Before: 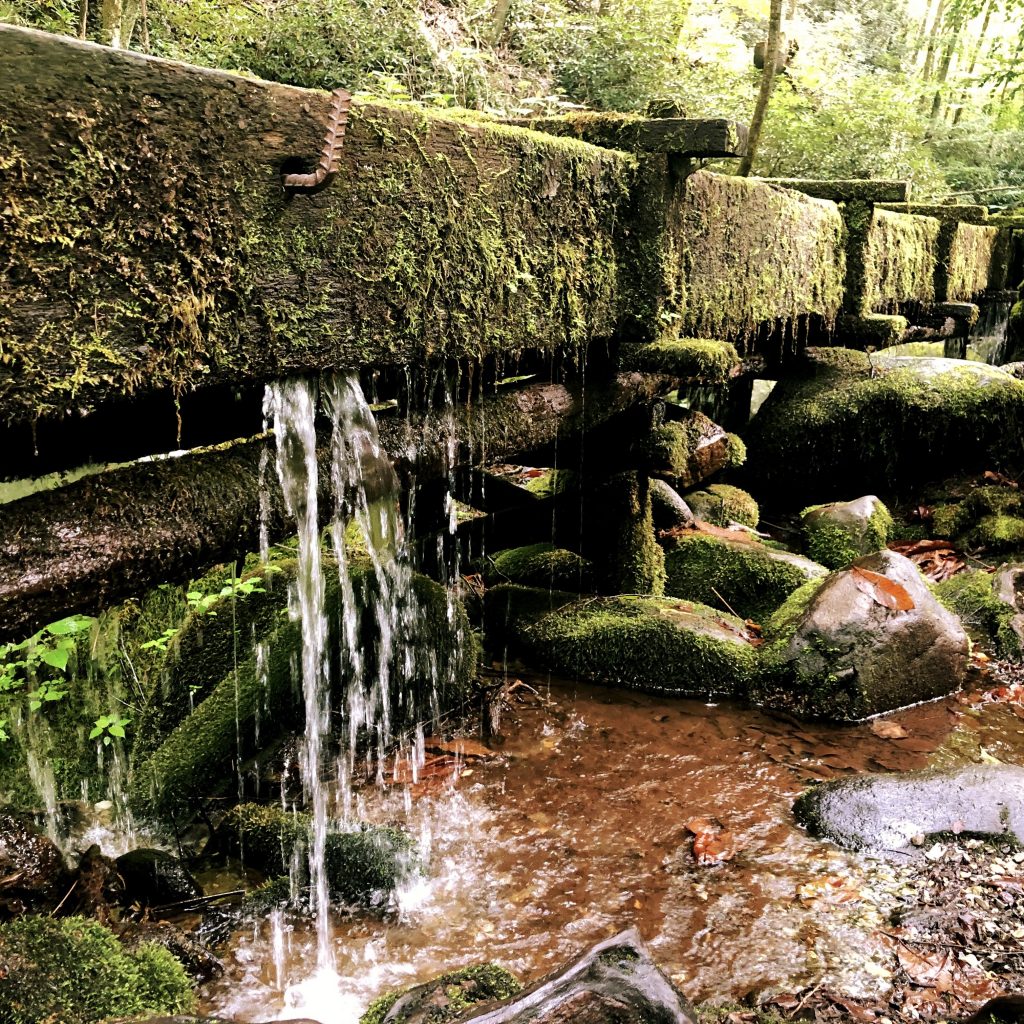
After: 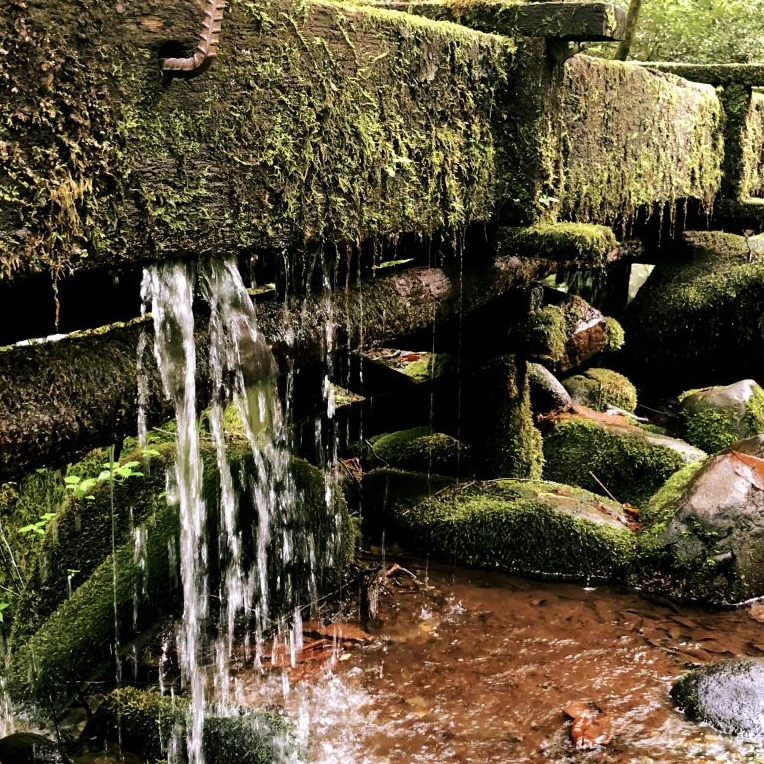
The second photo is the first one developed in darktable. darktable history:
crop and rotate: left 12.001%, top 11.414%, right 13.348%, bottom 13.906%
